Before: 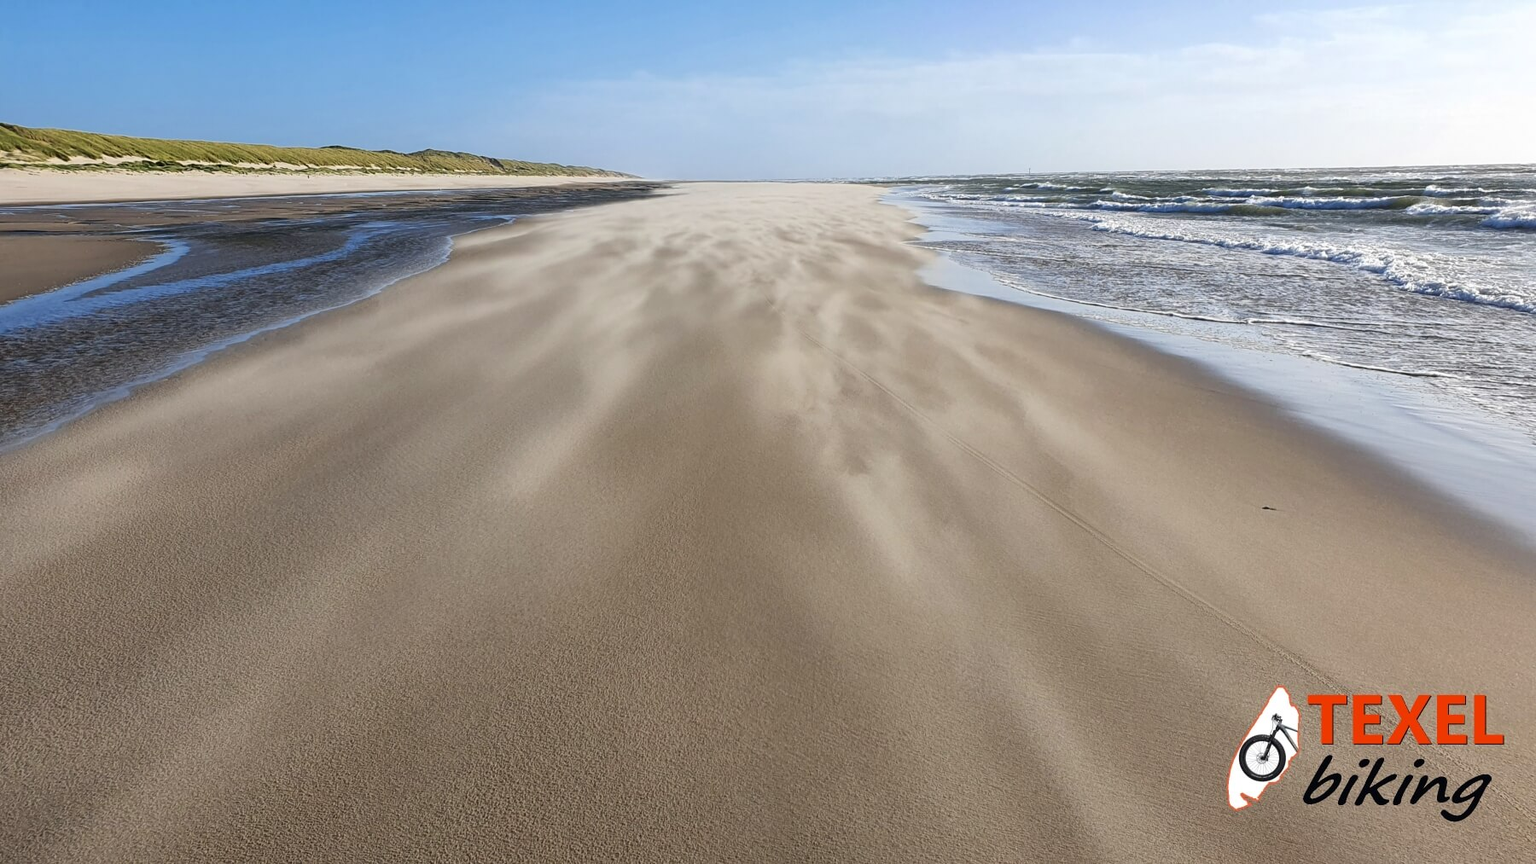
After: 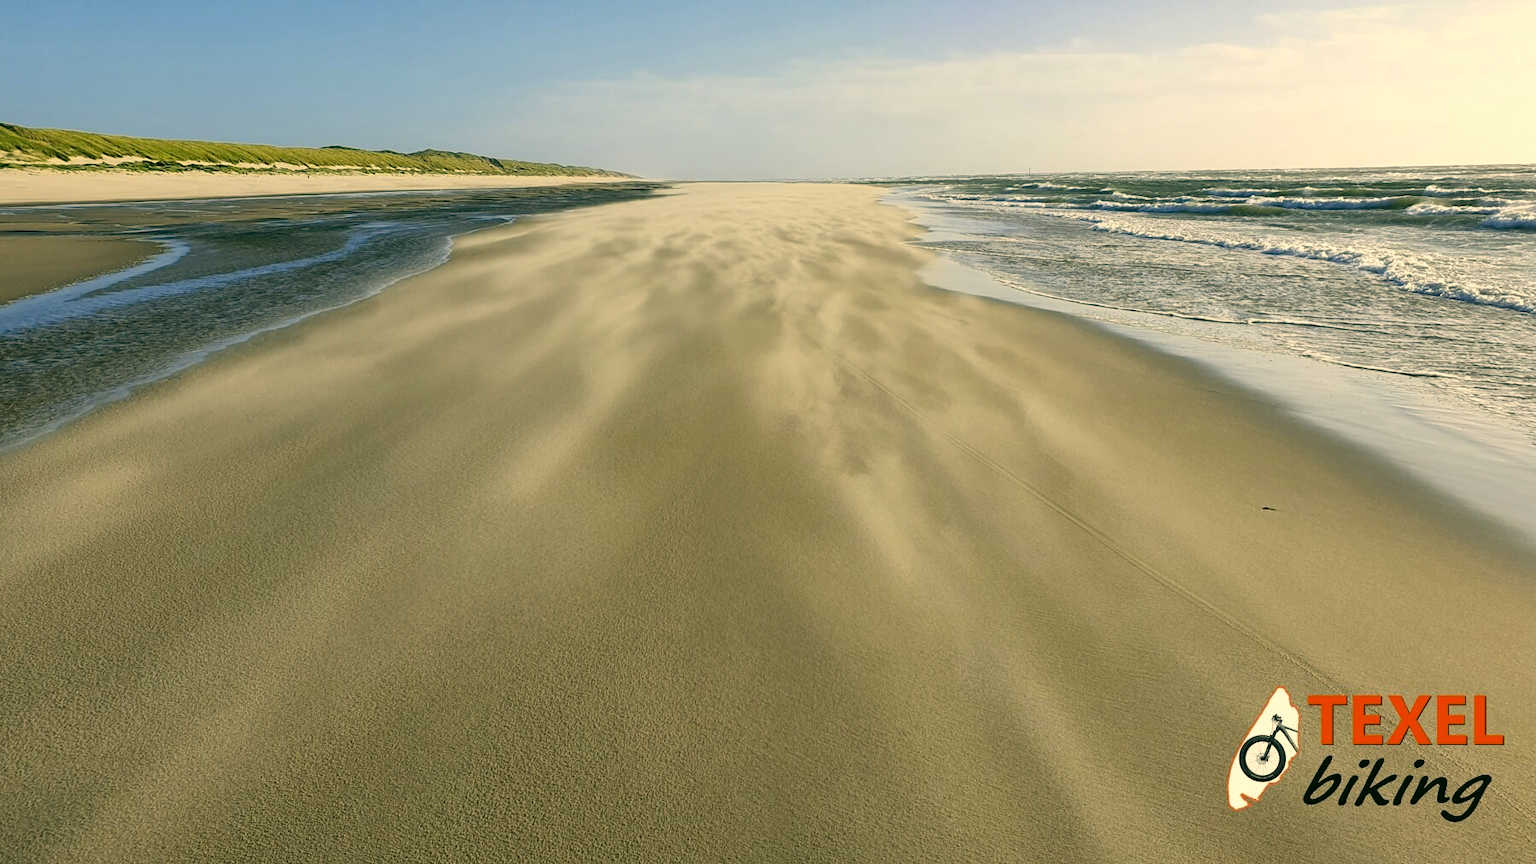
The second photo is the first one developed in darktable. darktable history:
color correction: highlights a* 5.28, highlights b* 24.61, shadows a* -15.89, shadows b* 3.98
